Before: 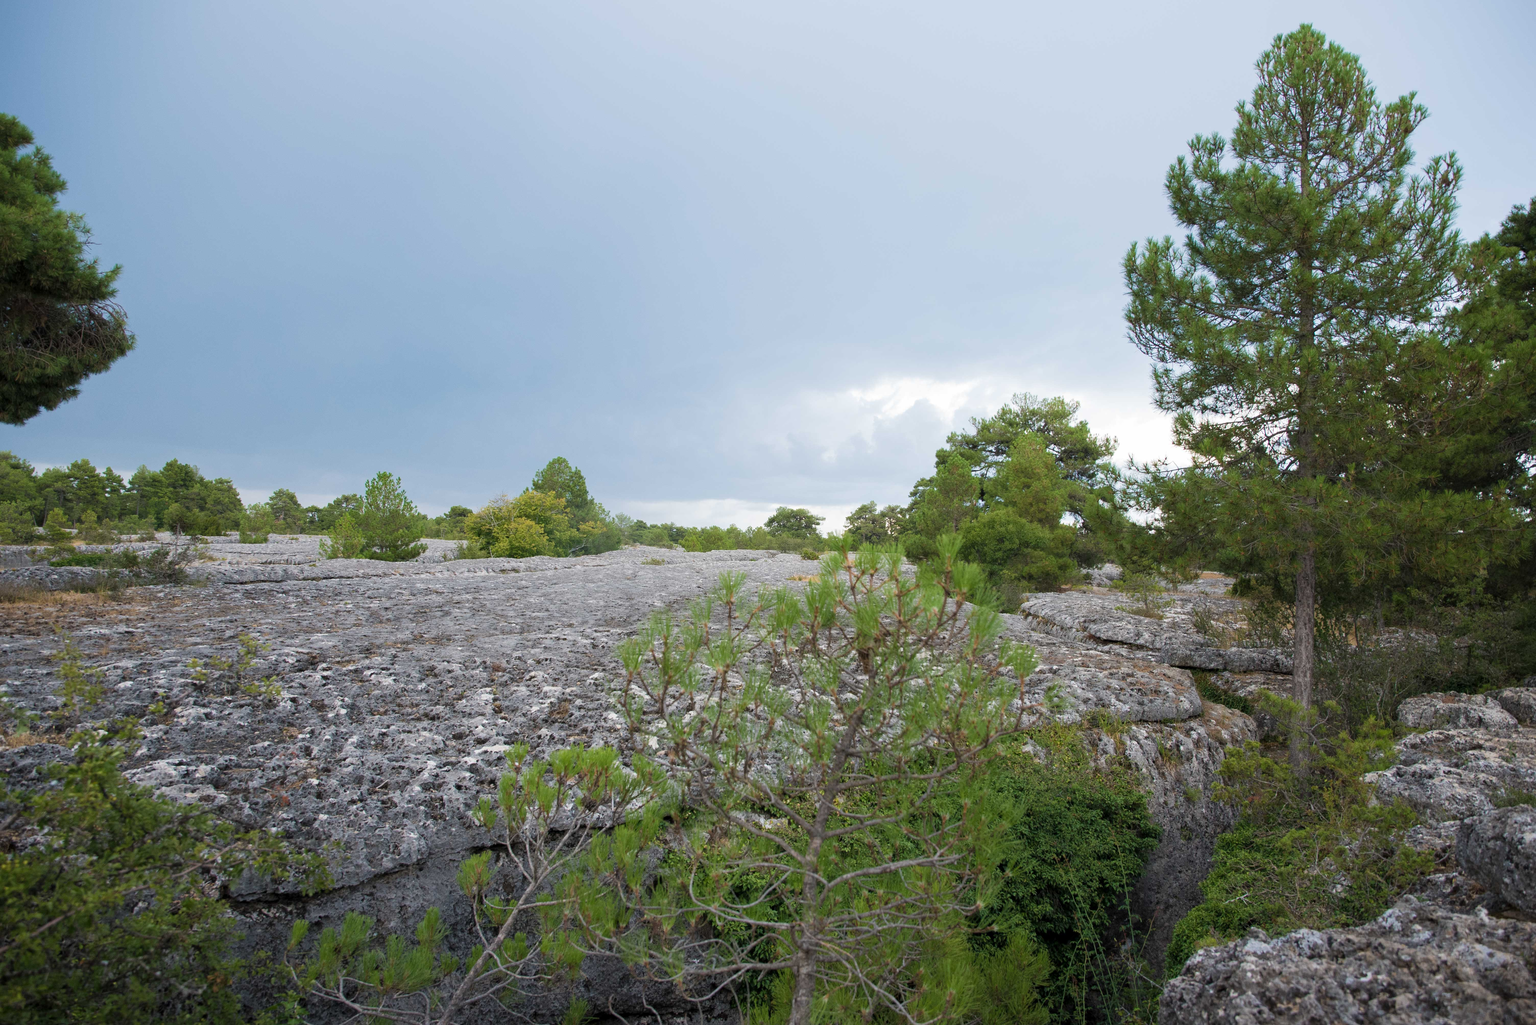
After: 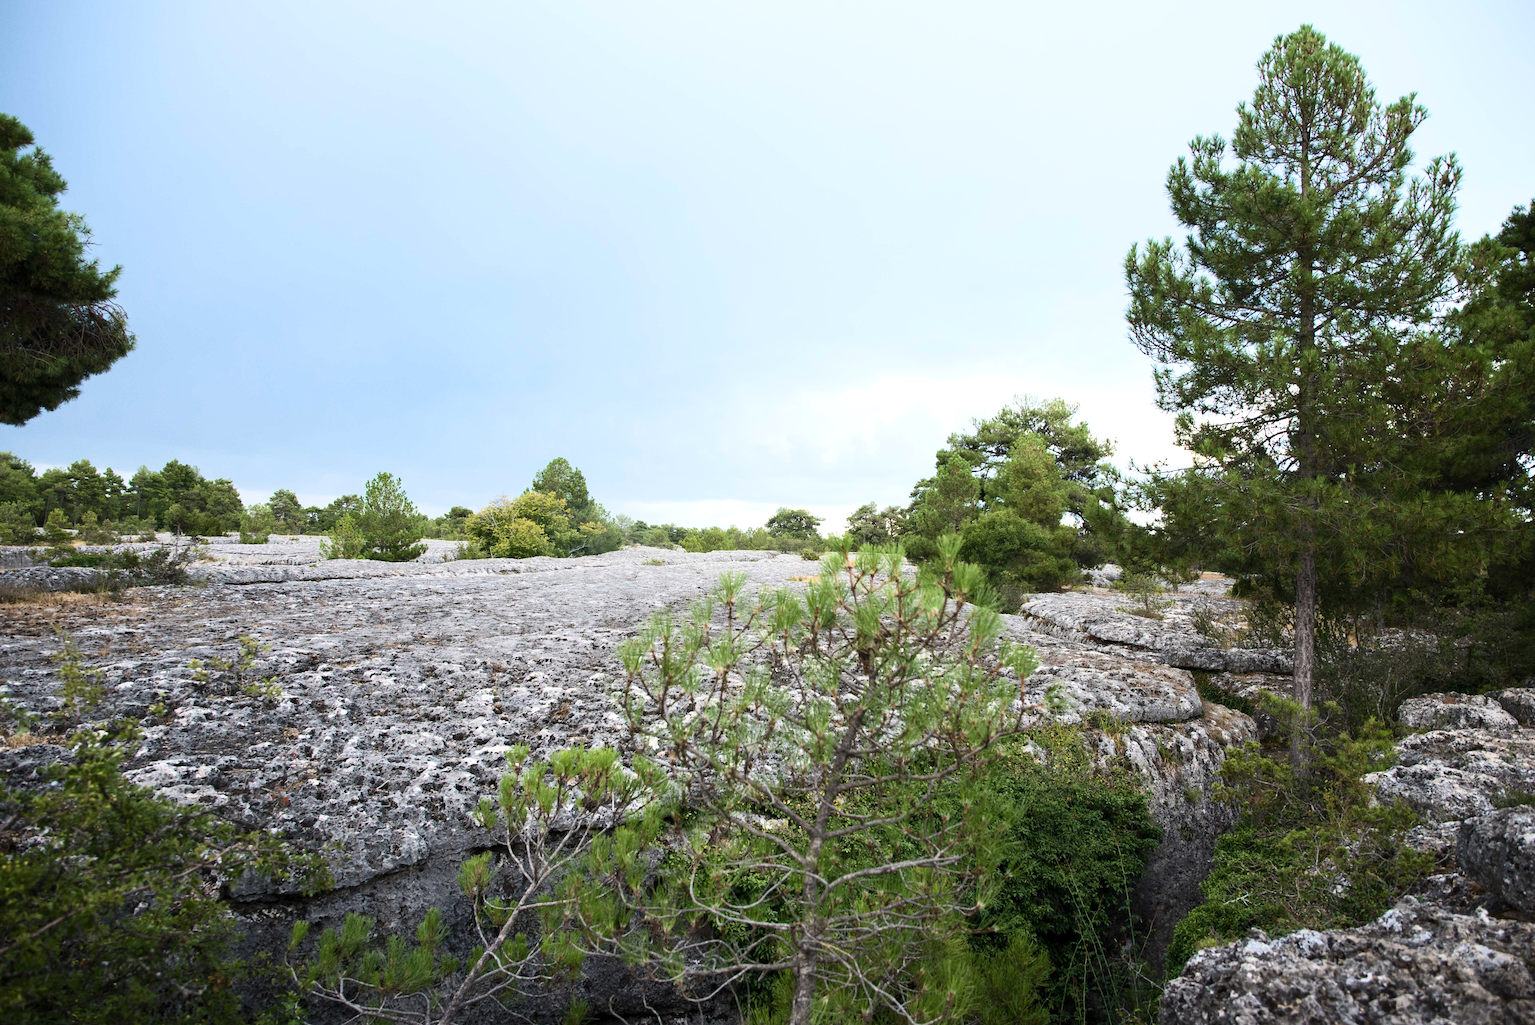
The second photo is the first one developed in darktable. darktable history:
tone equalizer: -8 EV -0.425 EV, -7 EV -0.371 EV, -6 EV -0.367 EV, -5 EV -0.208 EV, -3 EV 0.208 EV, -2 EV 0.345 EV, -1 EV 0.403 EV, +0 EV 0.414 EV, edges refinement/feathering 500, mask exposure compensation -1.57 EV, preserve details no
contrast brightness saturation: contrast 0.243, brightness 0.093
